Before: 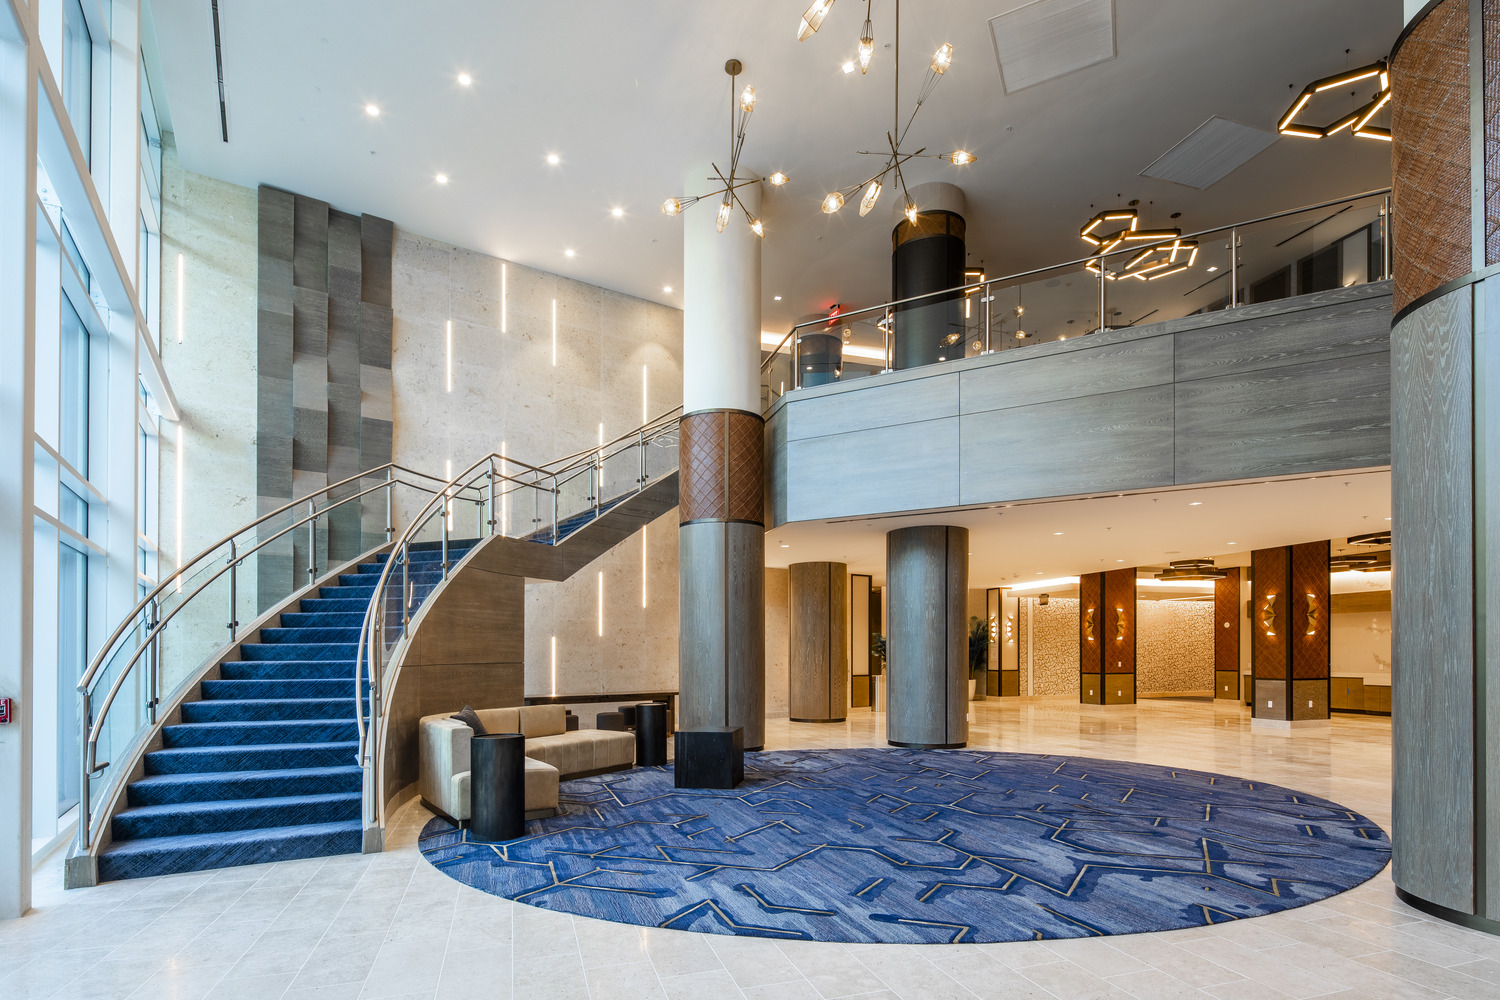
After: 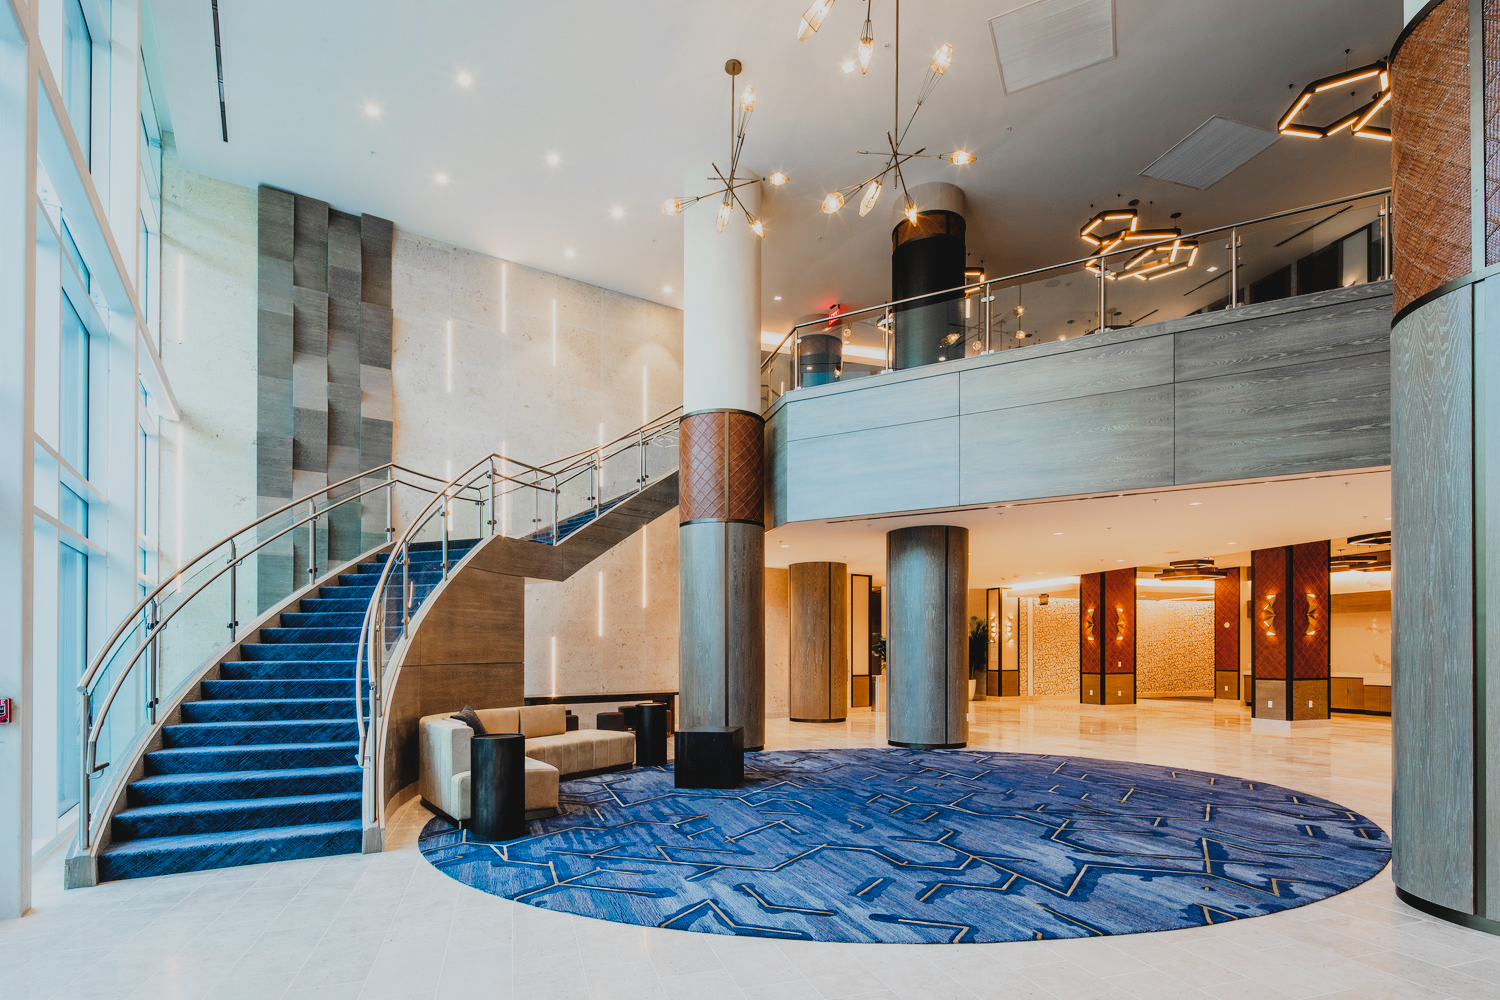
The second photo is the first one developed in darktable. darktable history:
tone curve: curves: ch0 [(0, 0.049) (0.175, 0.178) (0.466, 0.498) (0.715, 0.767) (0.819, 0.851) (1, 0.961)]; ch1 [(0, 0) (0.437, 0.398) (0.476, 0.466) (0.505, 0.505) (0.534, 0.544) (0.595, 0.608) (0.641, 0.643) (1, 1)]; ch2 [(0, 0) (0.359, 0.379) (0.437, 0.44) (0.489, 0.495) (0.518, 0.537) (0.579, 0.579) (1, 1)], preserve colors none
filmic rgb: black relative exposure -7.65 EV, white relative exposure 4.56 EV, hardness 3.61
